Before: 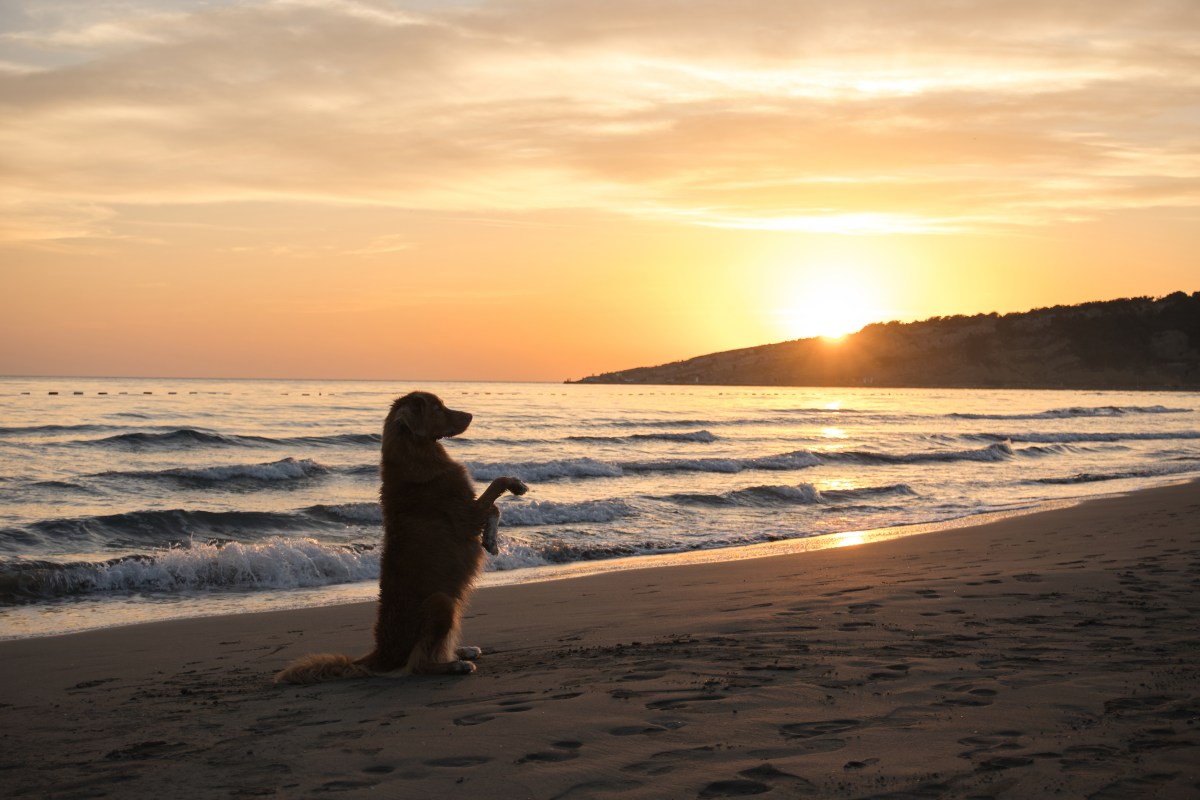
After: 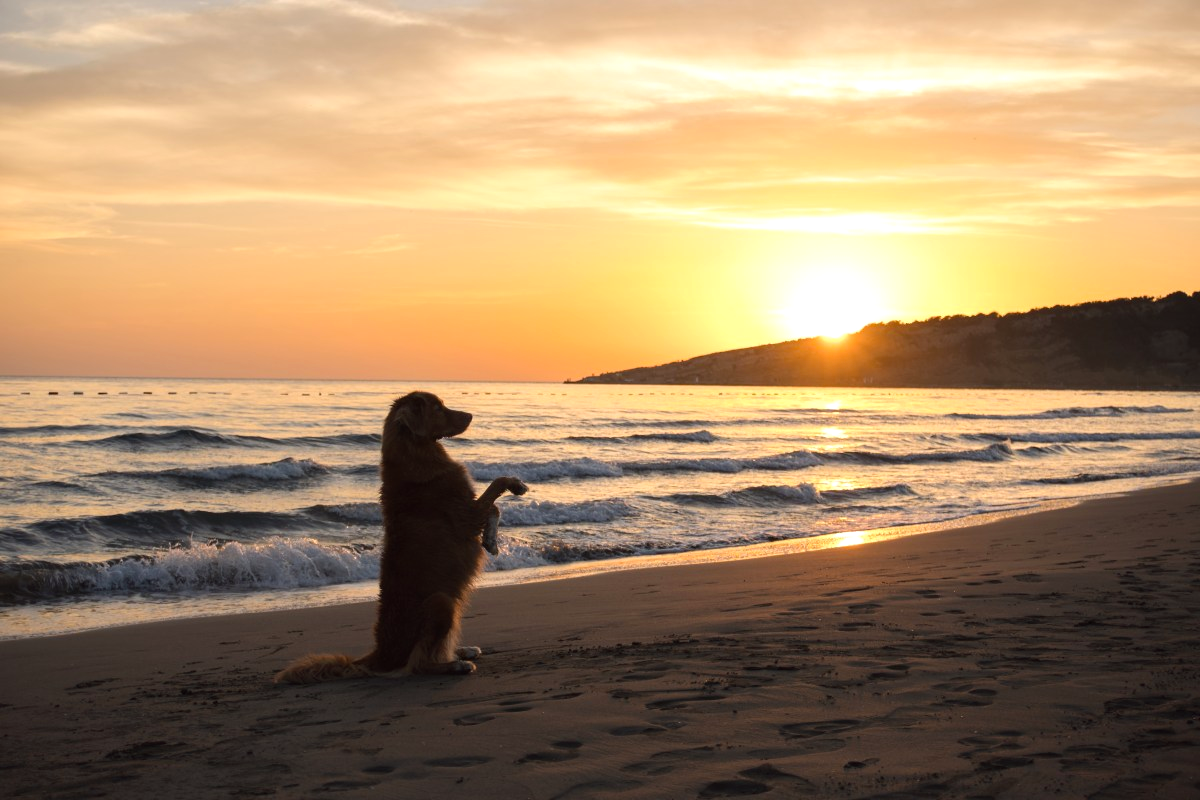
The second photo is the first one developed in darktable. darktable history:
color balance: lift [1, 1, 0.999, 1.001], gamma [1, 1.003, 1.005, 0.995], gain [1, 0.992, 0.988, 1.012], contrast 5%, output saturation 110%
tone equalizer: on, module defaults
